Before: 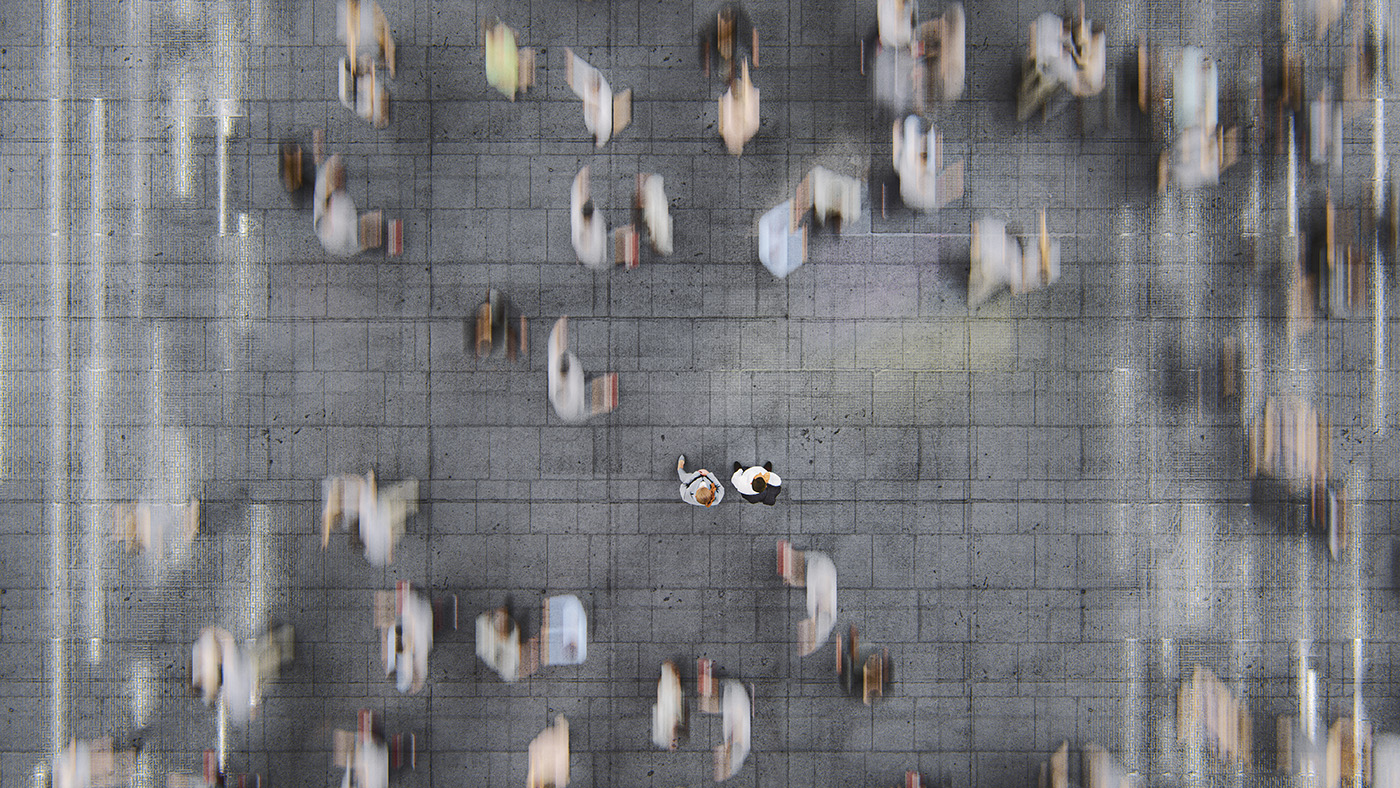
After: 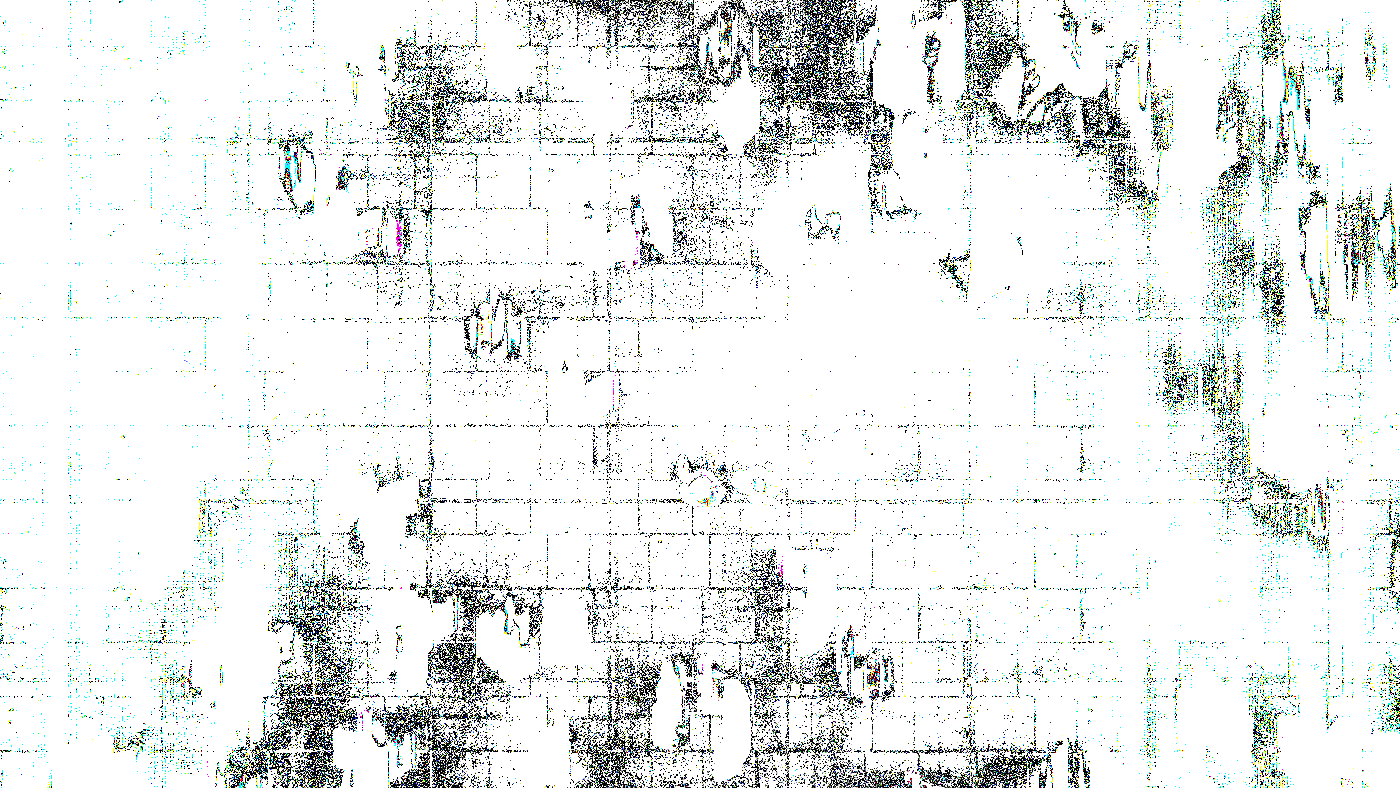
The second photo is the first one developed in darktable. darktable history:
tone equalizer: -8 EV -1.07 EV, -7 EV -0.984 EV, -6 EV -0.904 EV, -5 EV -0.602 EV, -3 EV 0.599 EV, -2 EV 0.896 EV, -1 EV 1.01 EV, +0 EV 1.08 EV
shadows and highlights: radius 122.83, shadows 99.93, white point adjustment -2.86, highlights -98.13, soften with gaussian
base curve: curves: ch0 [(0, 0) (0.826, 0.587) (1, 1)]
exposure: exposure 2.936 EV, compensate highlight preservation false
